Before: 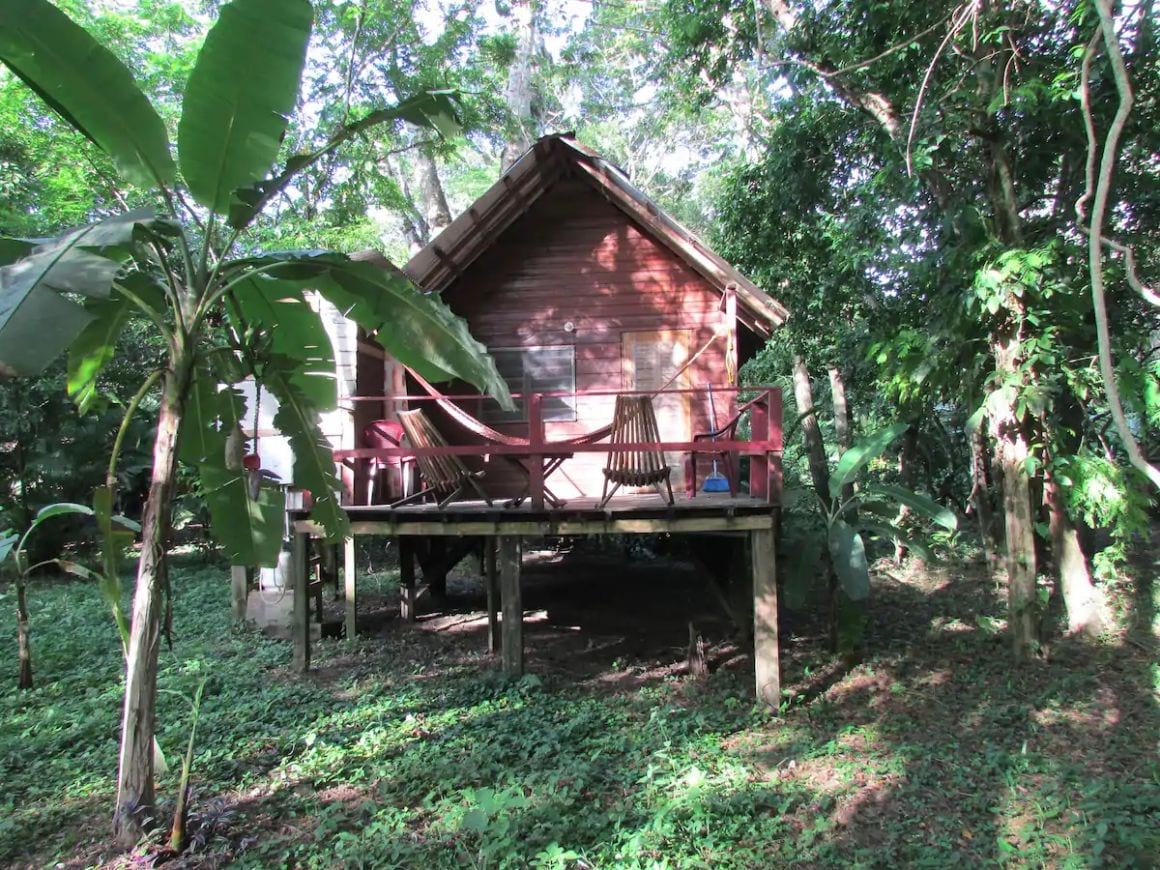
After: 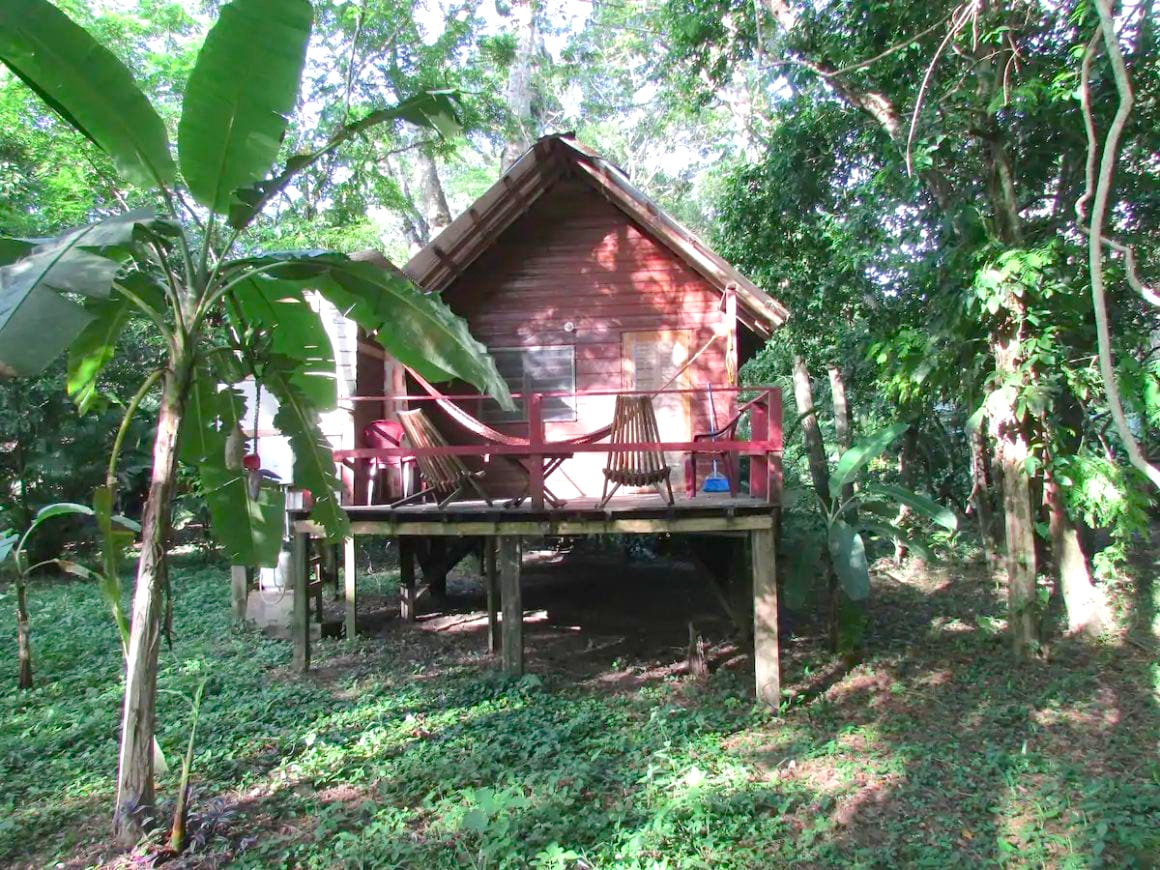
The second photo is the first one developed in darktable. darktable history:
exposure: black level correction 0, exposure 0.498 EV, compensate highlight preservation false
color balance rgb: perceptual saturation grading › global saturation 20%, perceptual saturation grading › highlights -24.857%, perceptual saturation grading › shadows 25.747%, contrast -9.632%
